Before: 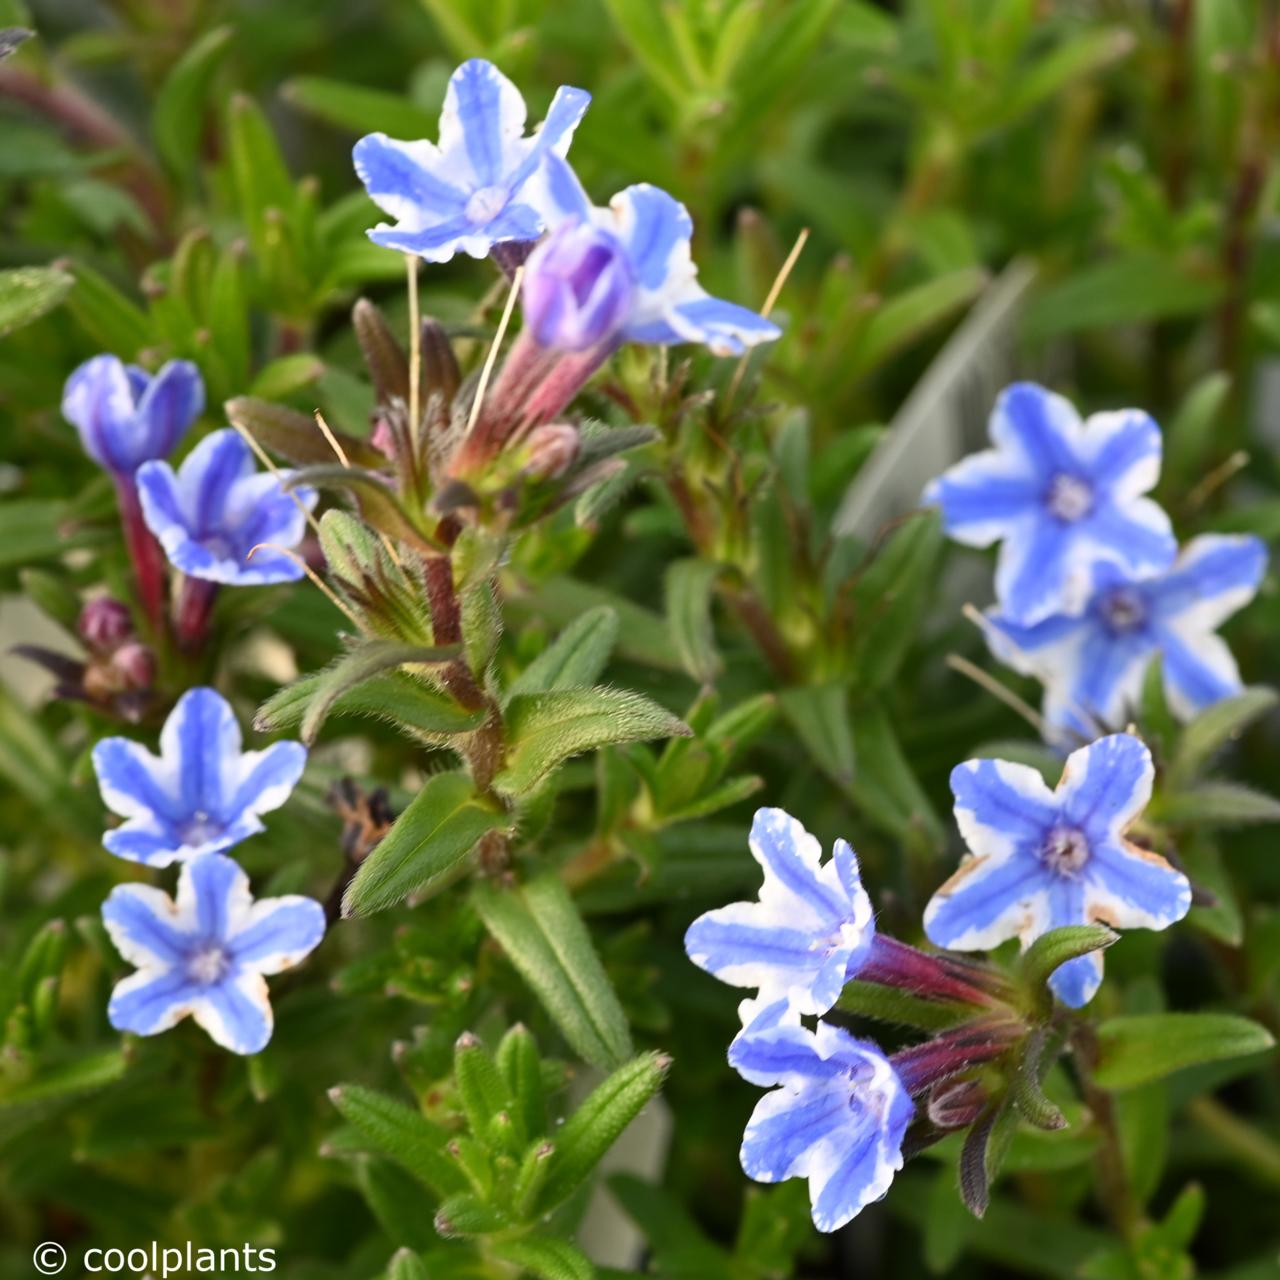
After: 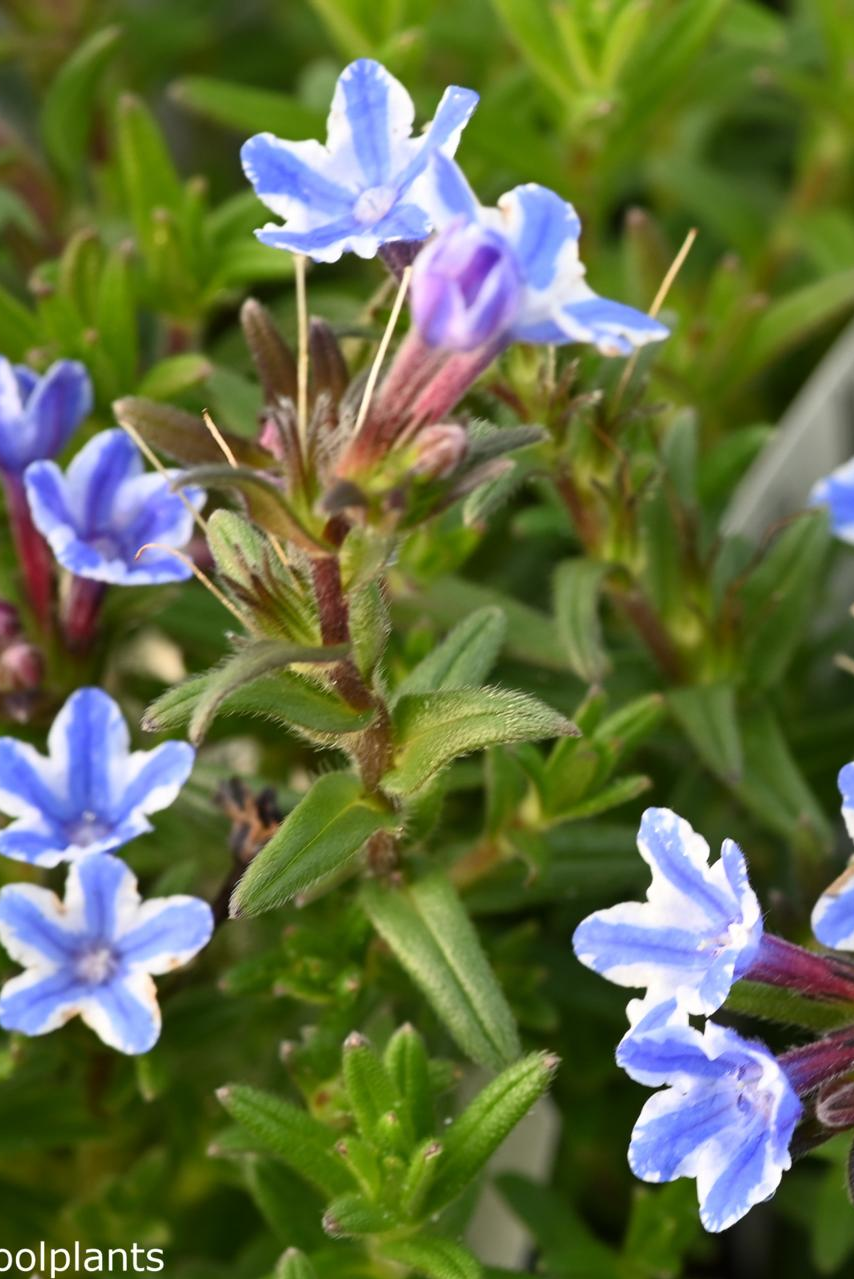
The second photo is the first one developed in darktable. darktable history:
crop and rotate: left 8.824%, right 24.397%
